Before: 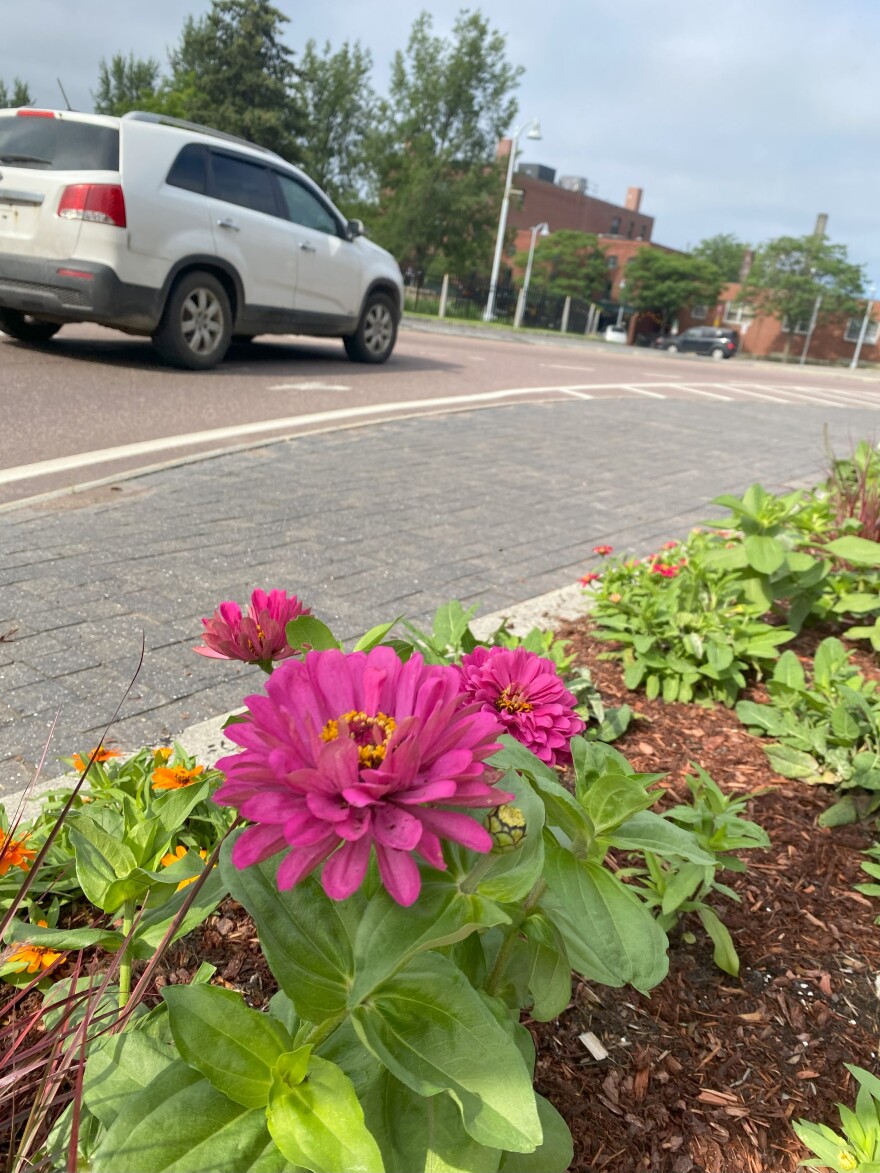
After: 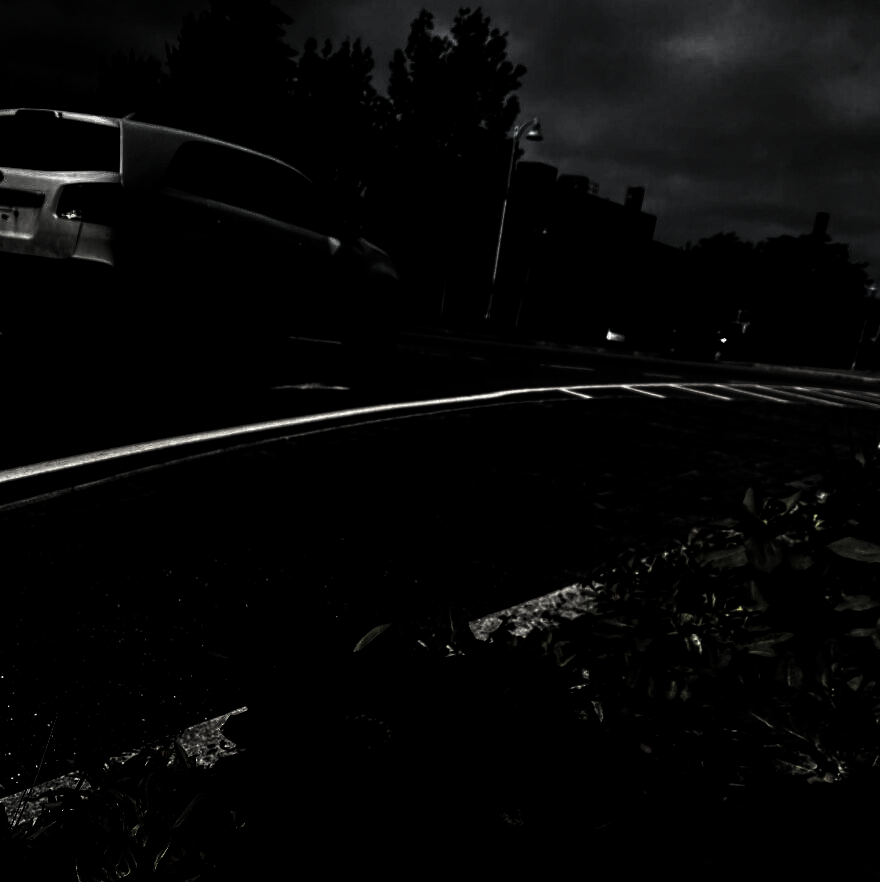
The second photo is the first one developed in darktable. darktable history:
crop: bottom 24.789%
contrast brightness saturation: contrast 0.101, saturation -0.379
levels: levels [0.721, 0.937, 0.997]
vignetting: fall-off radius 60.99%
